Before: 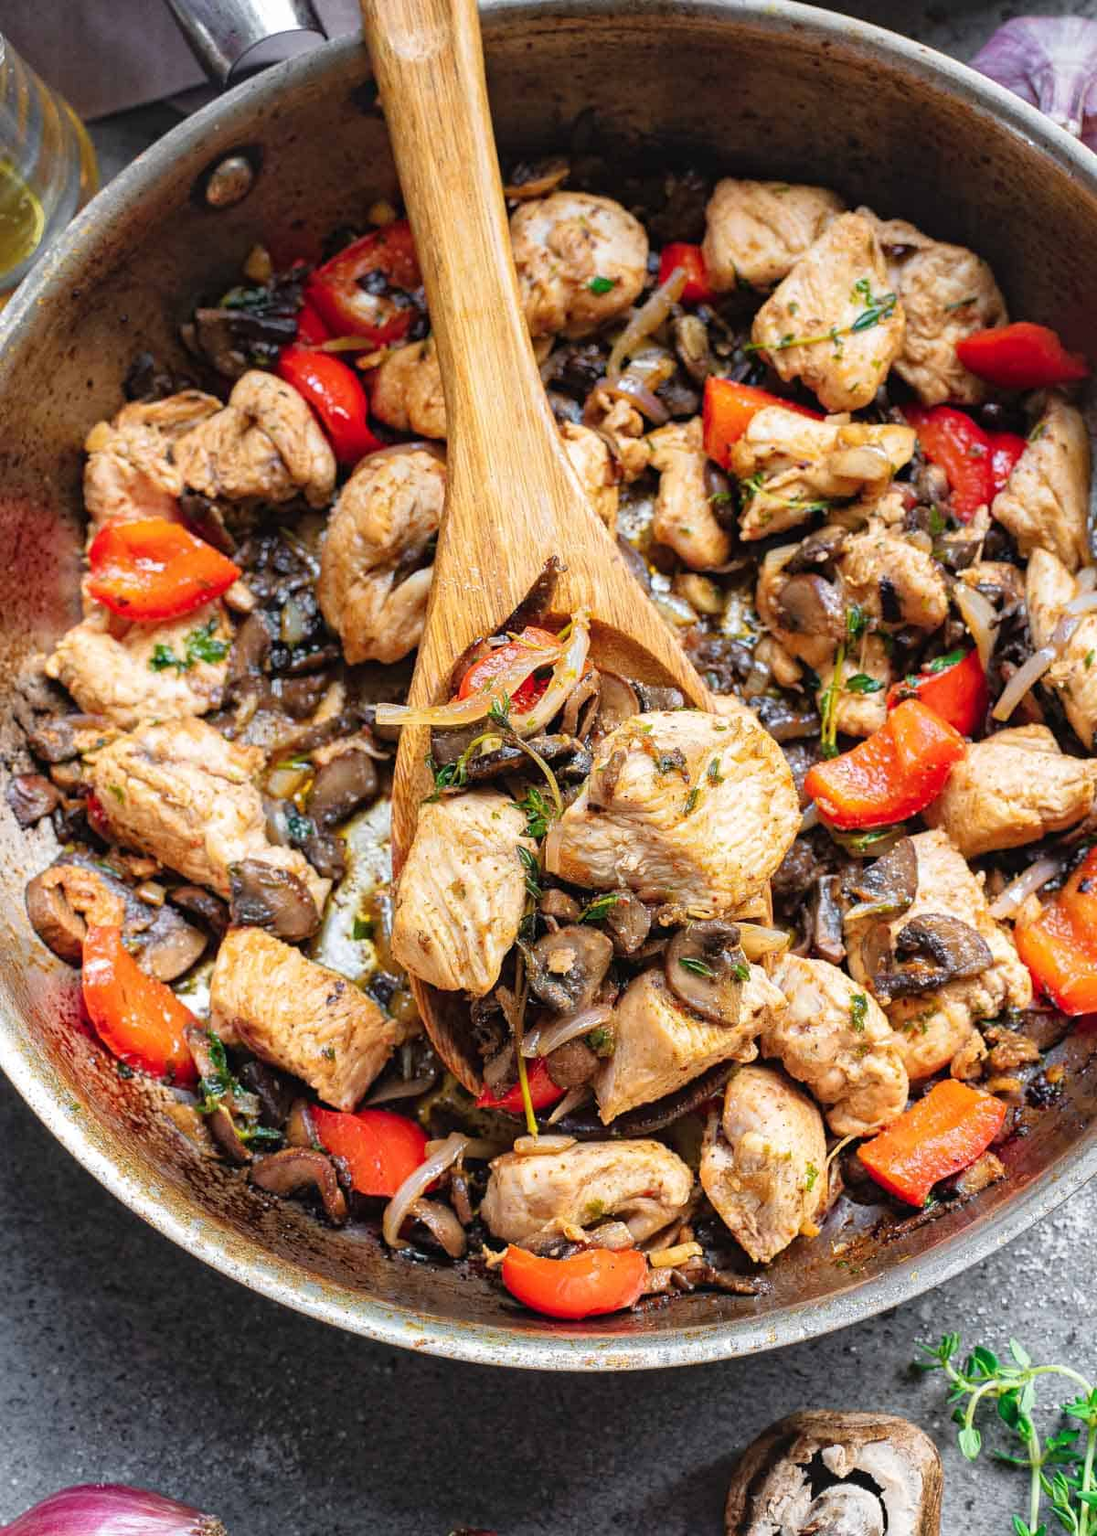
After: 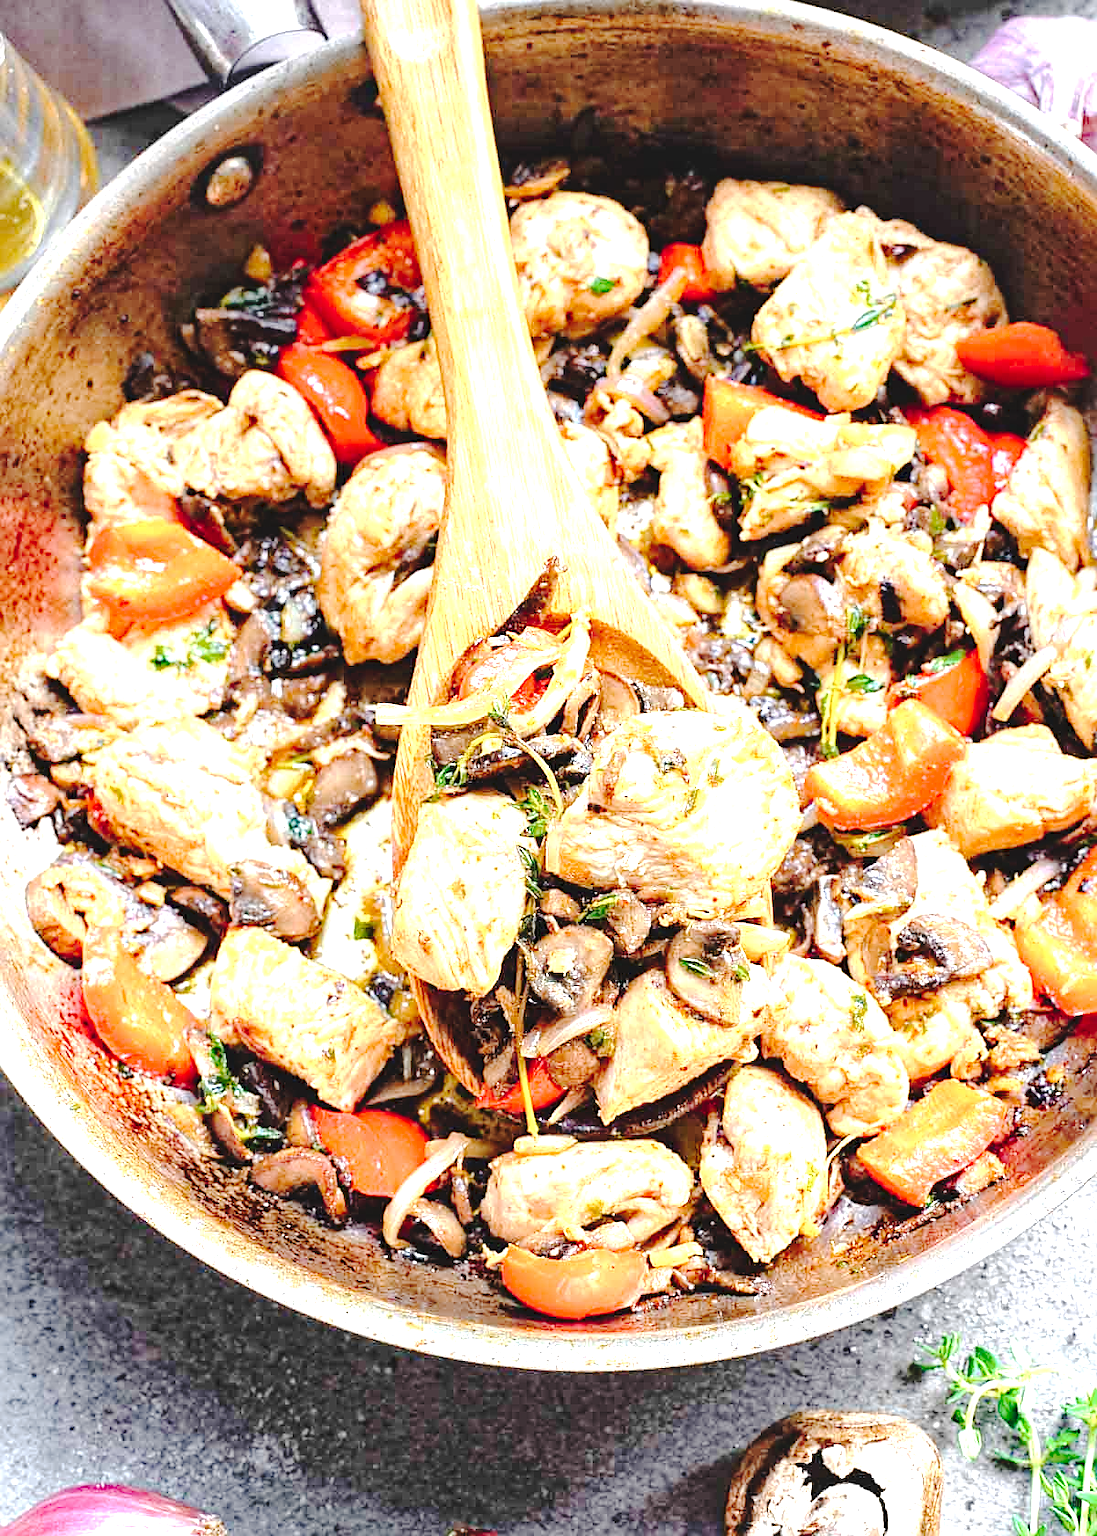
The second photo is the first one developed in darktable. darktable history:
exposure: black level correction 0, exposure 1.485 EV, compensate highlight preservation false
tone curve: curves: ch0 [(0, 0) (0.003, 0.057) (0.011, 0.061) (0.025, 0.065) (0.044, 0.075) (0.069, 0.082) (0.1, 0.09) (0.136, 0.102) (0.177, 0.145) (0.224, 0.195) (0.277, 0.27) (0.335, 0.374) (0.399, 0.486) (0.468, 0.578) (0.543, 0.652) (0.623, 0.717) (0.709, 0.778) (0.801, 0.837) (0.898, 0.909) (1, 1)], preserve colors none
sharpen: on, module defaults
